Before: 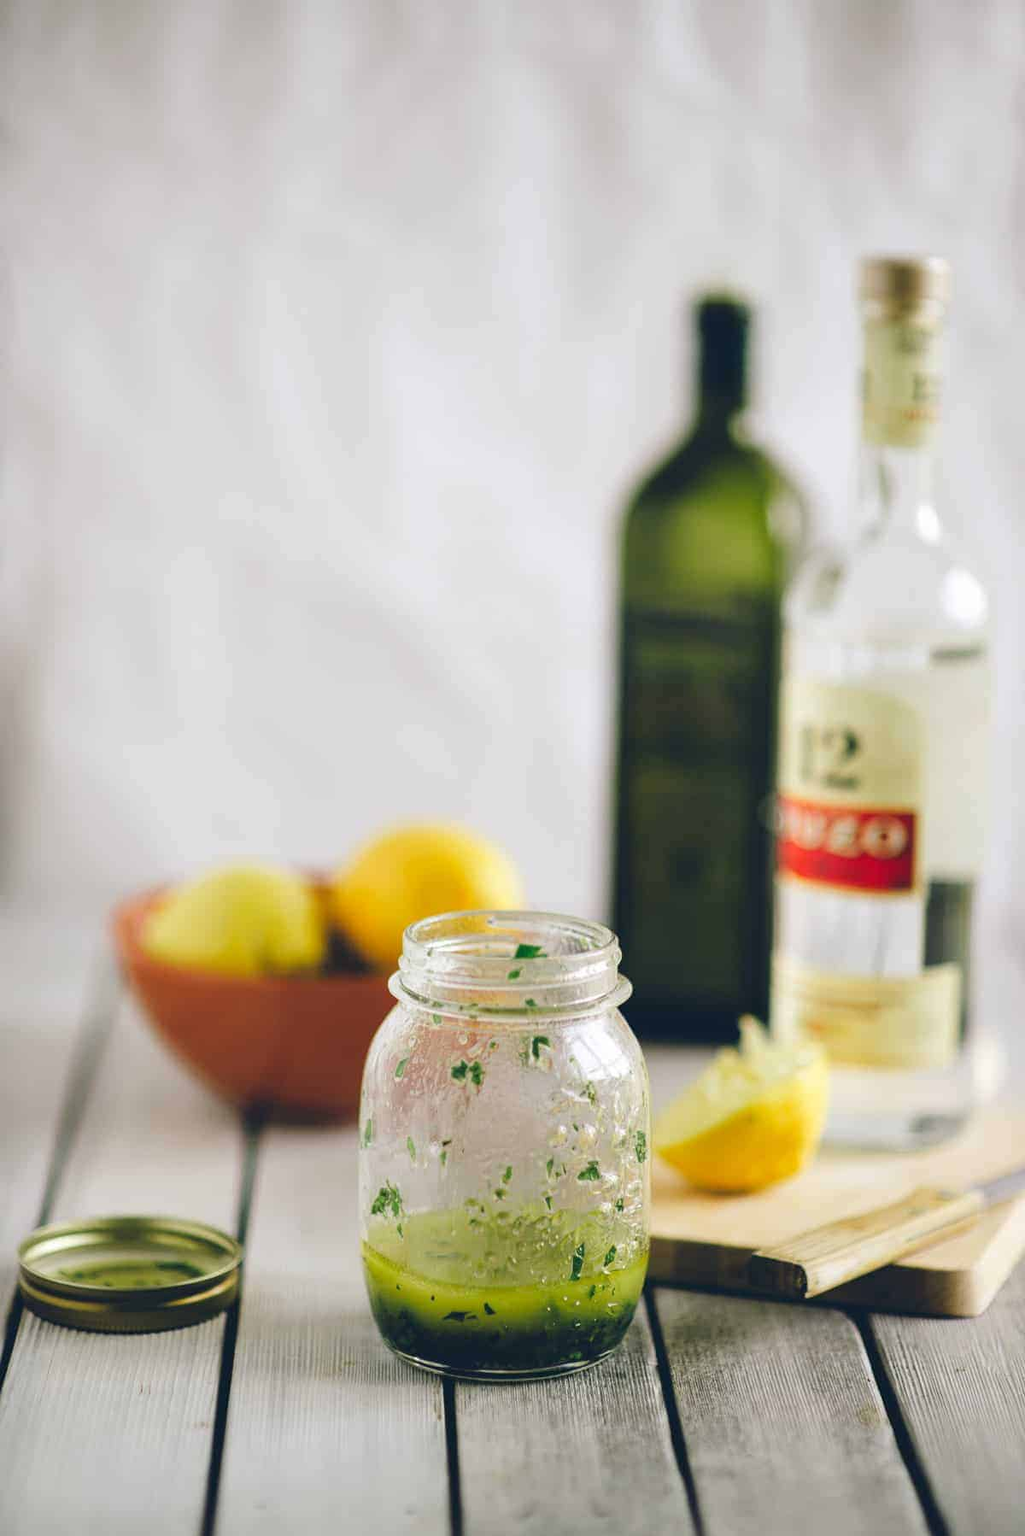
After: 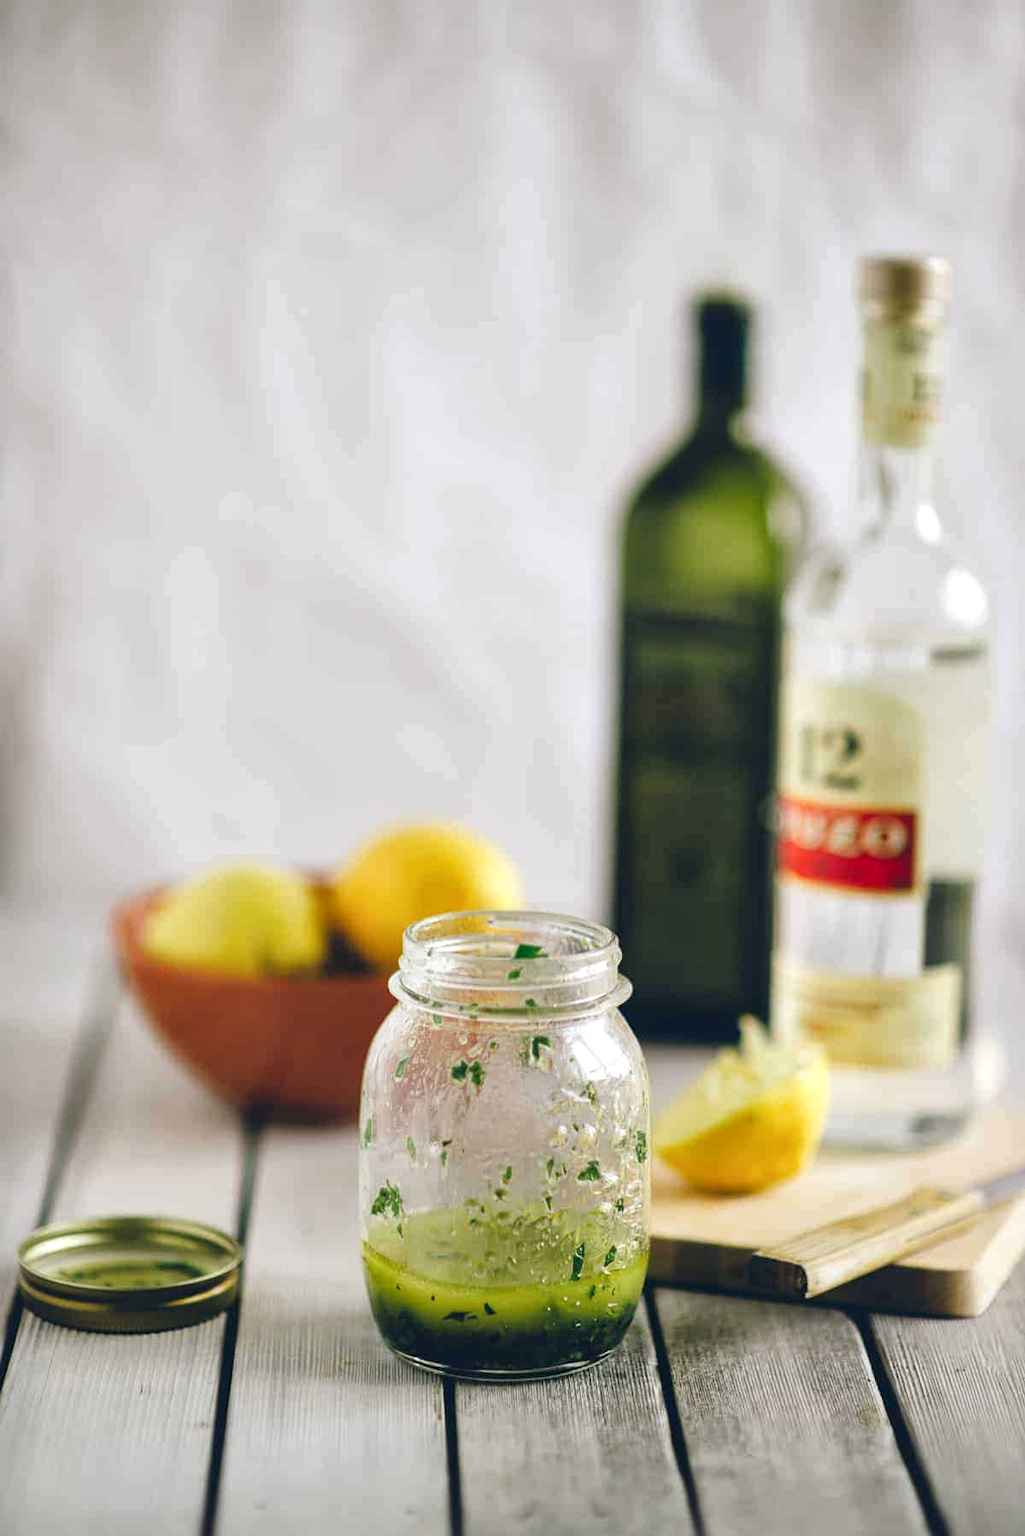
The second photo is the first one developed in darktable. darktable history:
color balance rgb: perceptual saturation grading › global saturation -0.005%
local contrast: mode bilateral grid, contrast 20, coarseness 50, detail 138%, midtone range 0.2
